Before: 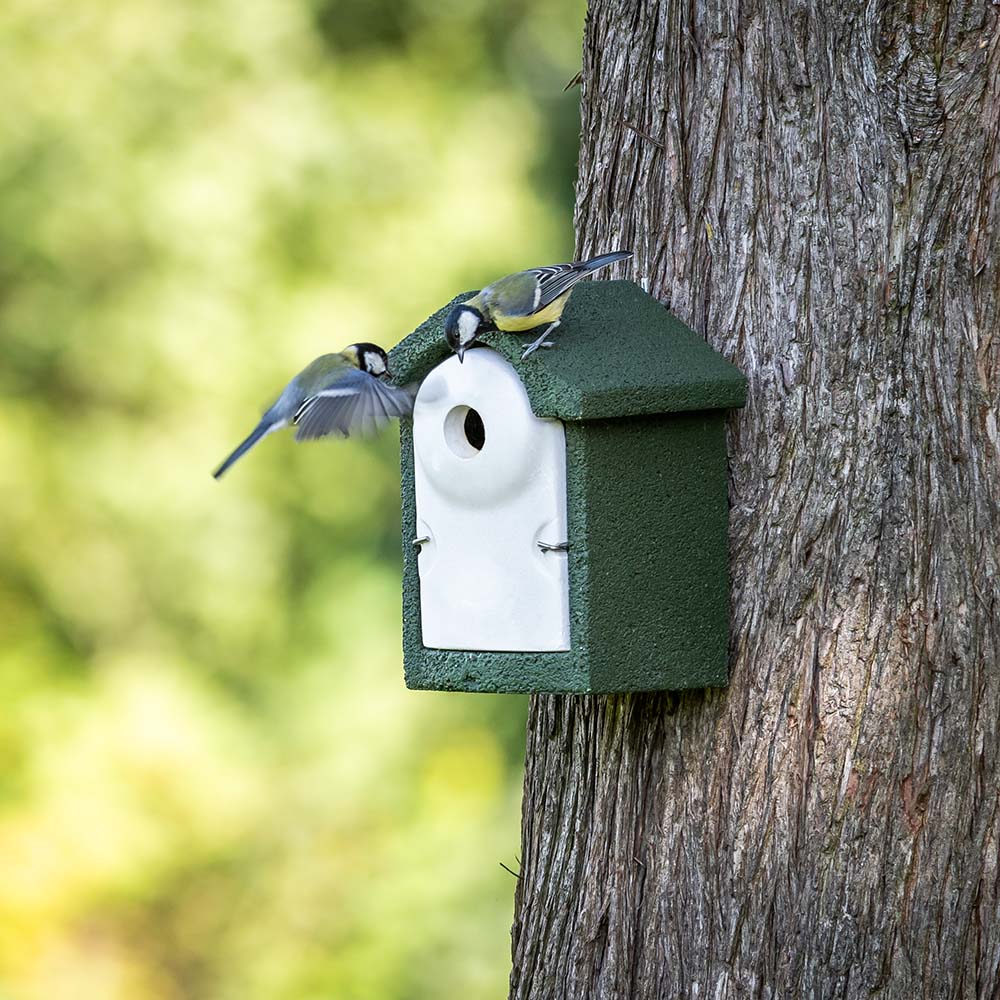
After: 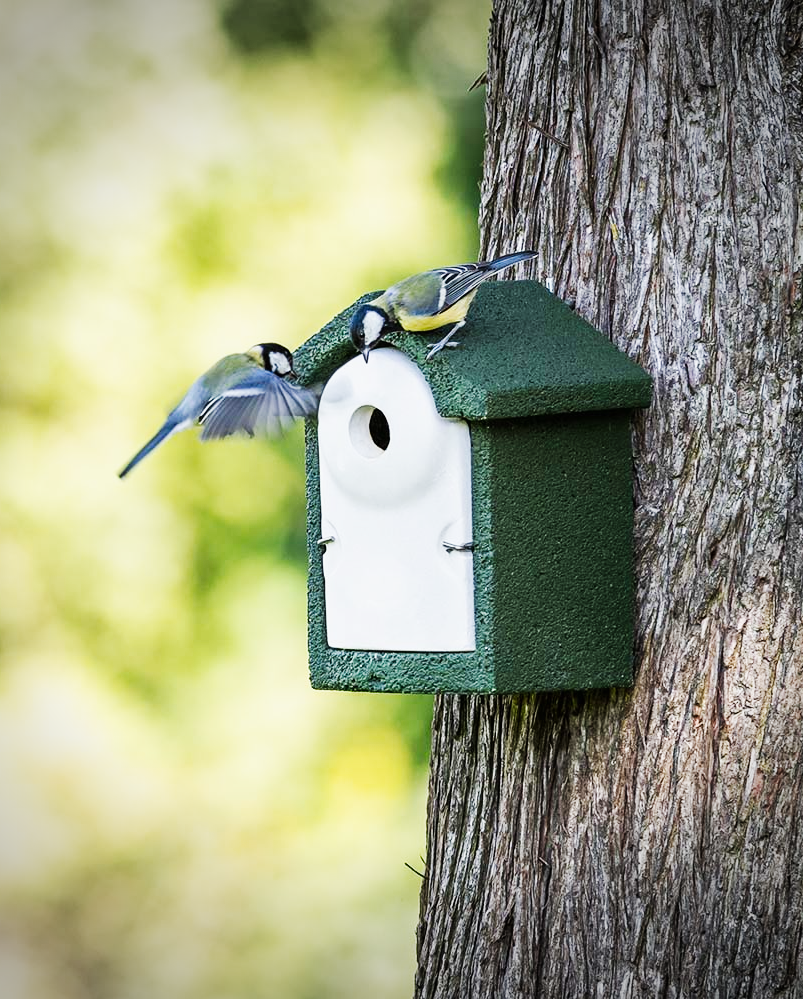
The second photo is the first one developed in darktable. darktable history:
tone curve: curves: ch0 [(0, 0.003) (0.044, 0.032) (0.12, 0.089) (0.197, 0.168) (0.281, 0.273) (0.468, 0.548) (0.588, 0.71) (0.701, 0.815) (0.86, 0.922) (1, 0.982)]; ch1 [(0, 0) (0.247, 0.215) (0.433, 0.382) (0.466, 0.426) (0.493, 0.481) (0.501, 0.5) (0.517, 0.524) (0.557, 0.582) (0.598, 0.651) (0.671, 0.735) (0.796, 0.85) (1, 1)]; ch2 [(0, 0) (0.249, 0.216) (0.357, 0.317) (0.448, 0.432) (0.478, 0.492) (0.498, 0.499) (0.517, 0.53) (0.537, 0.57) (0.569, 0.623) (0.61, 0.663) (0.706, 0.75) (0.808, 0.809) (0.991, 0.968)], preserve colors none
vignetting: fall-off start 75.31%, width/height ratio 1.085, unbound false
exposure: black level correction 0, compensate highlight preservation false
crop and rotate: left 9.529%, right 10.167%
